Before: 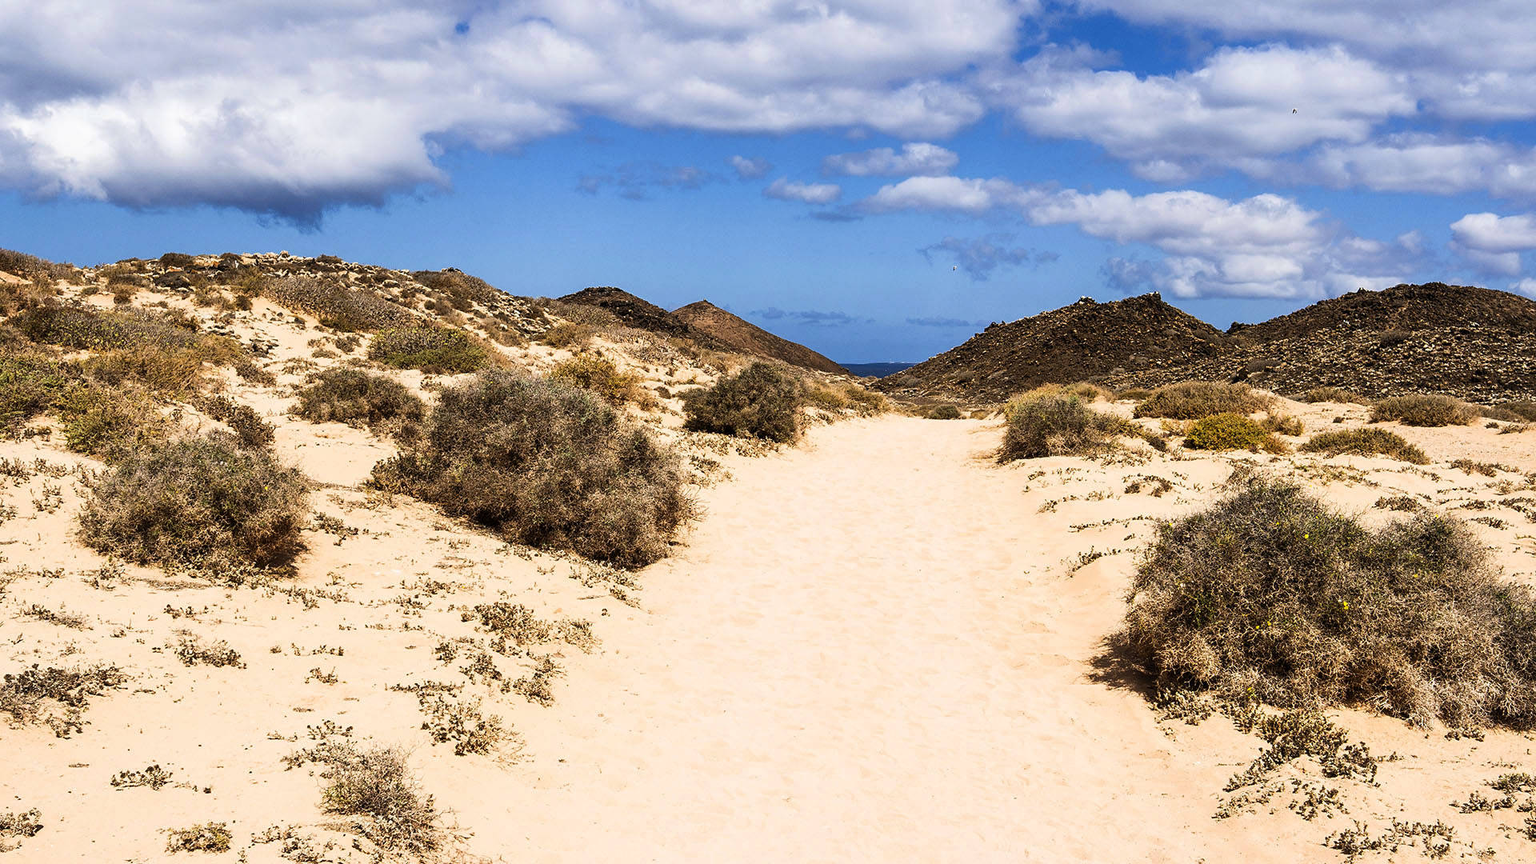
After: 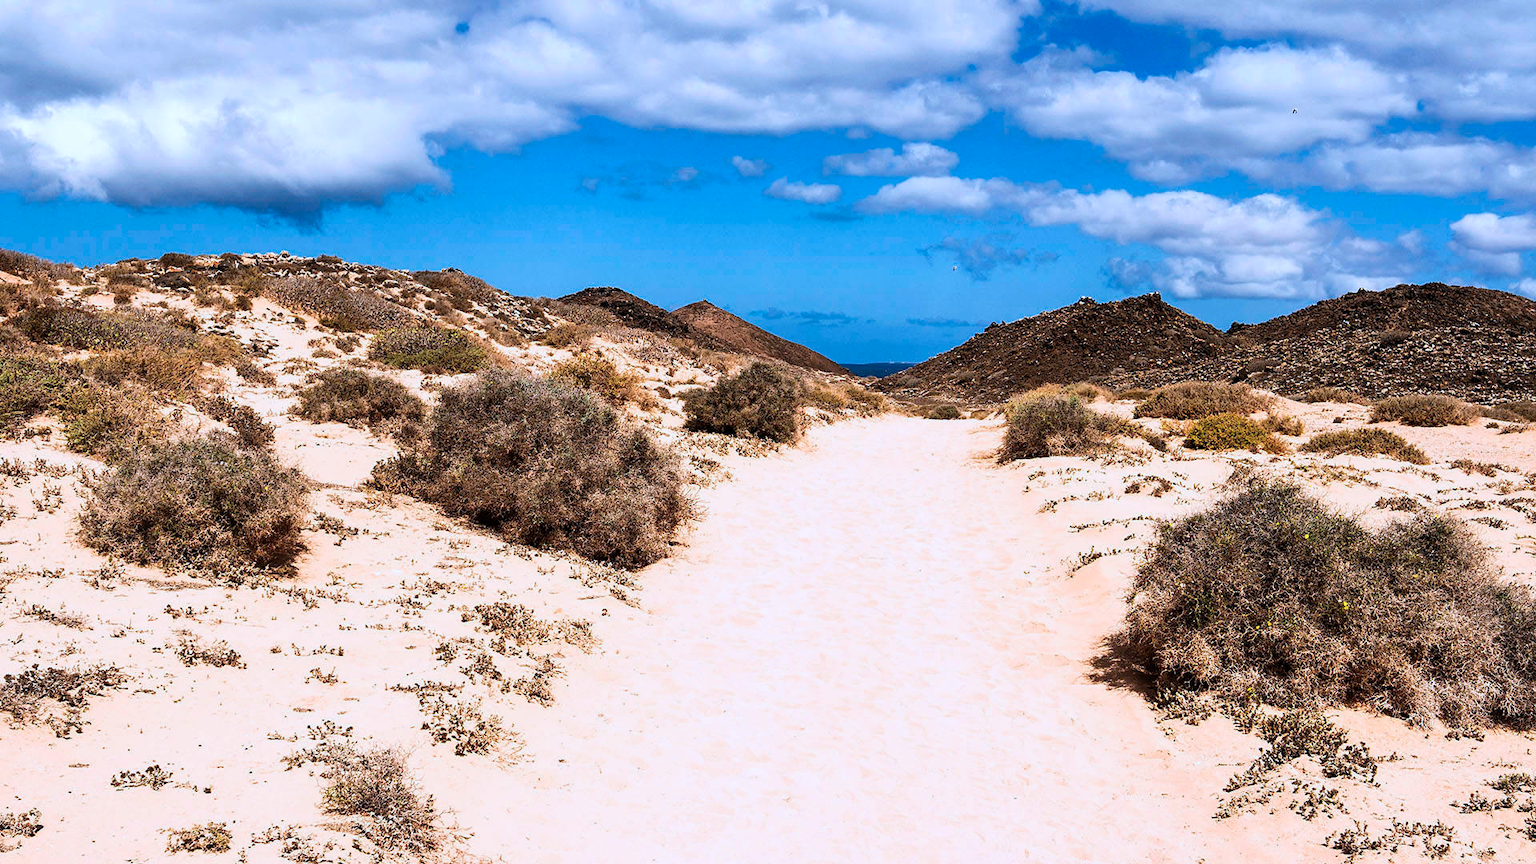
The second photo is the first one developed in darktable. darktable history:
color correction: highlights a* -2.08, highlights b* -18.55
